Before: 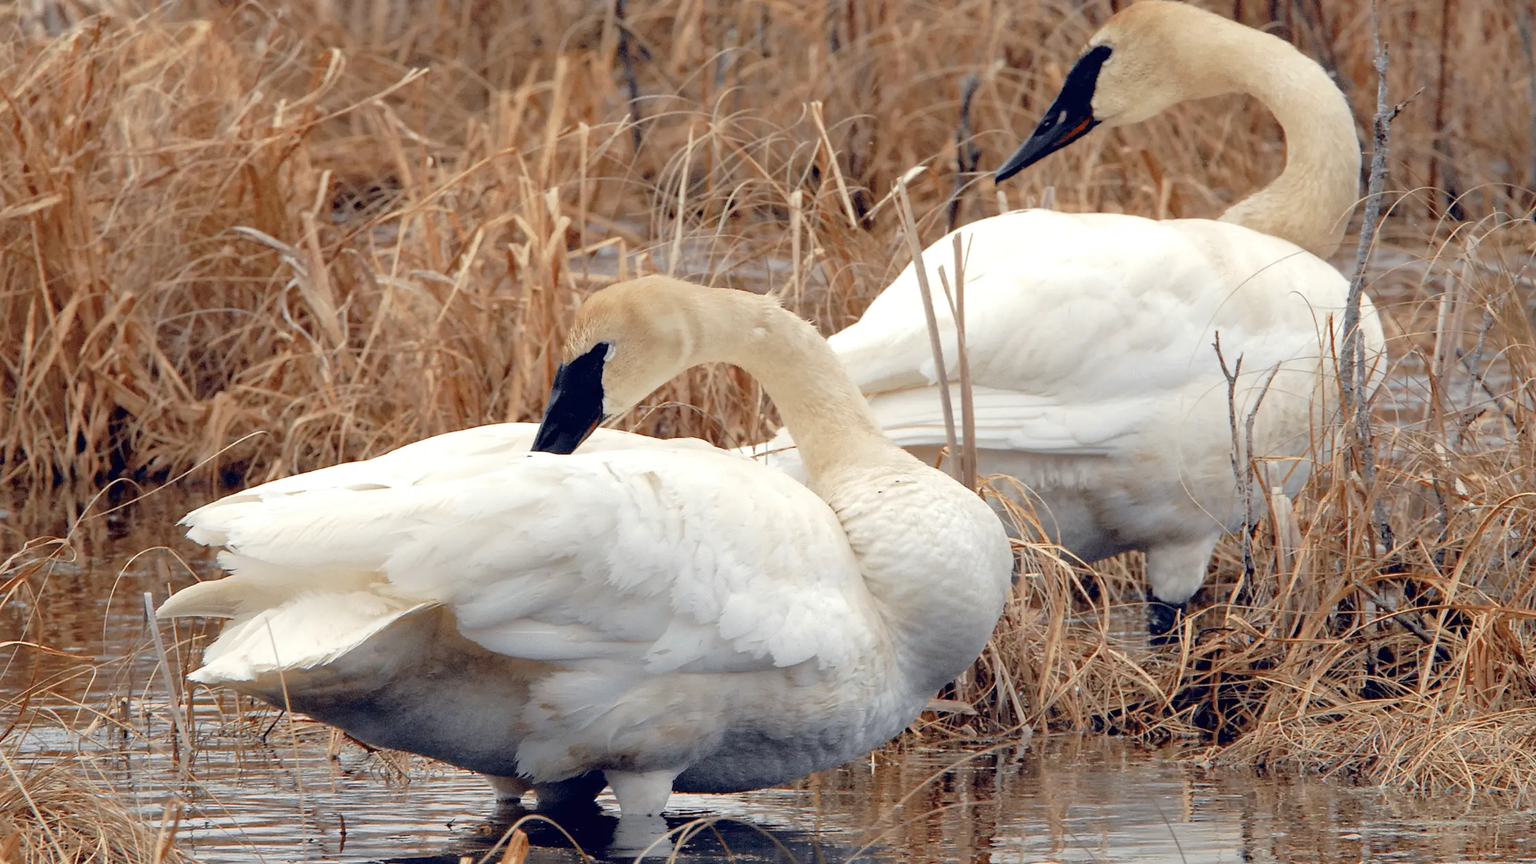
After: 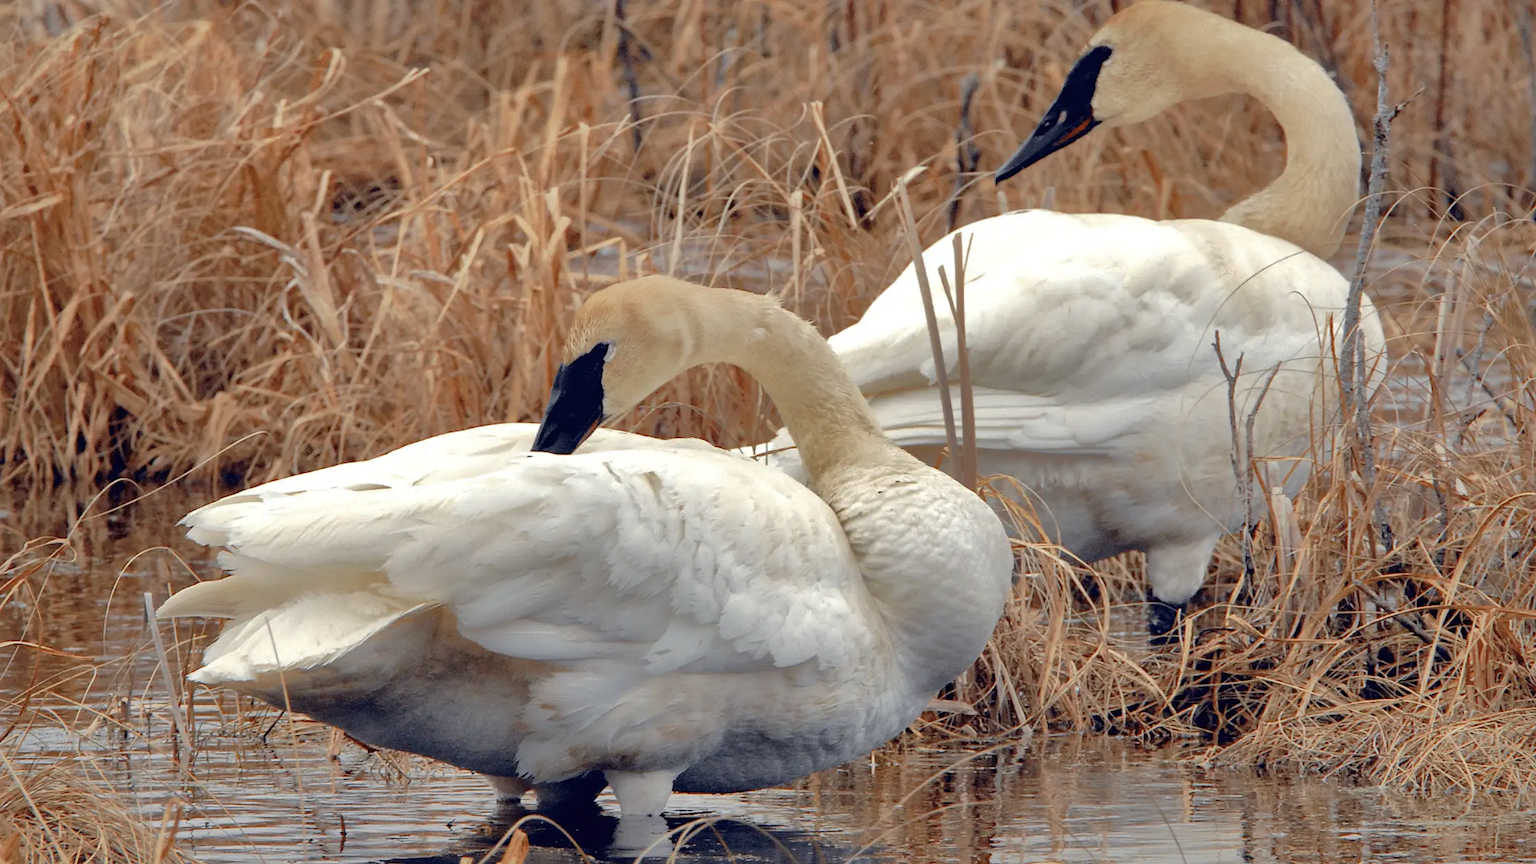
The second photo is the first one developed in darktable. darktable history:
shadows and highlights: shadows 25, highlights -70
